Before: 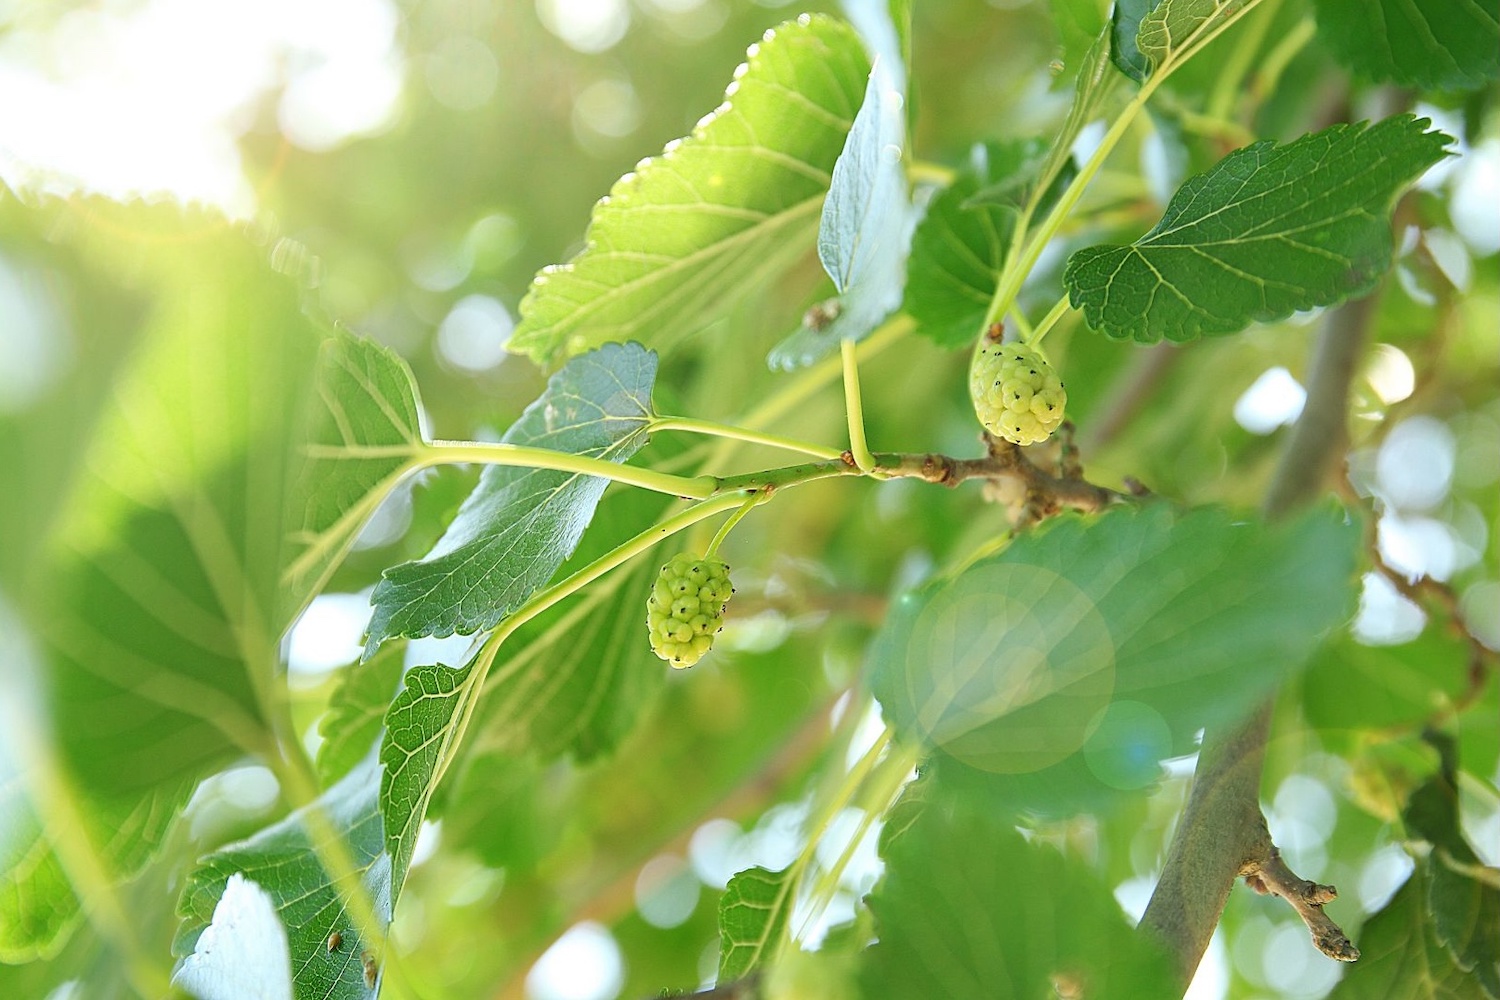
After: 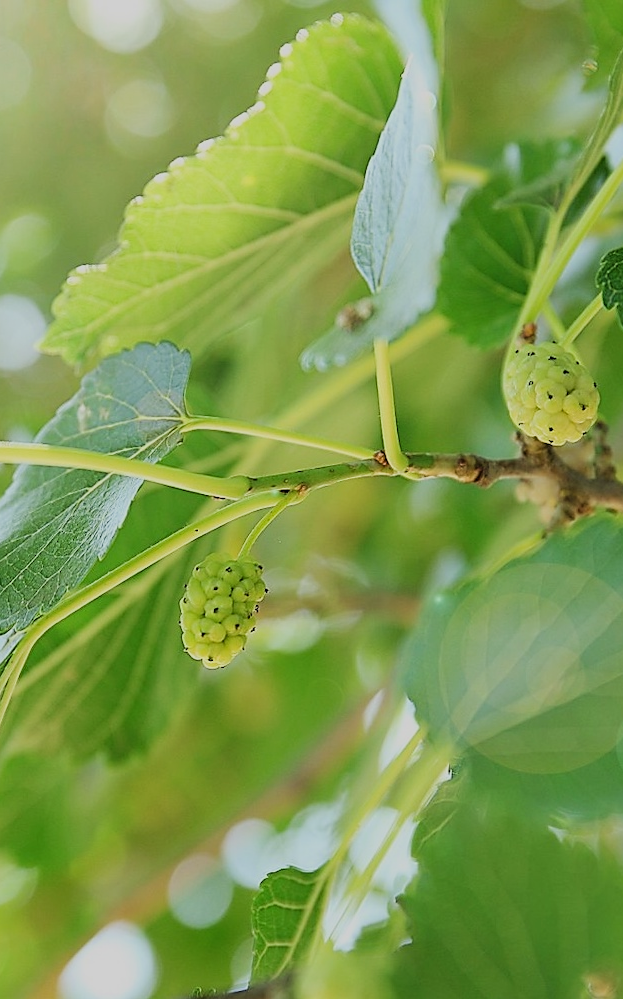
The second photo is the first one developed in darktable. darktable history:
sharpen: radius 1.874, amount 0.392, threshold 1.595
filmic rgb: middle gray luminance 29.21%, black relative exposure -10.29 EV, white relative exposure 5.47 EV, target black luminance 0%, hardness 3.93, latitude 2.6%, contrast 1.131, highlights saturation mix 5.33%, shadows ↔ highlights balance 15.57%
exposure: exposure -0.313 EV, compensate exposure bias true, compensate highlight preservation false
crop: left 31.175%, right 27.252%
